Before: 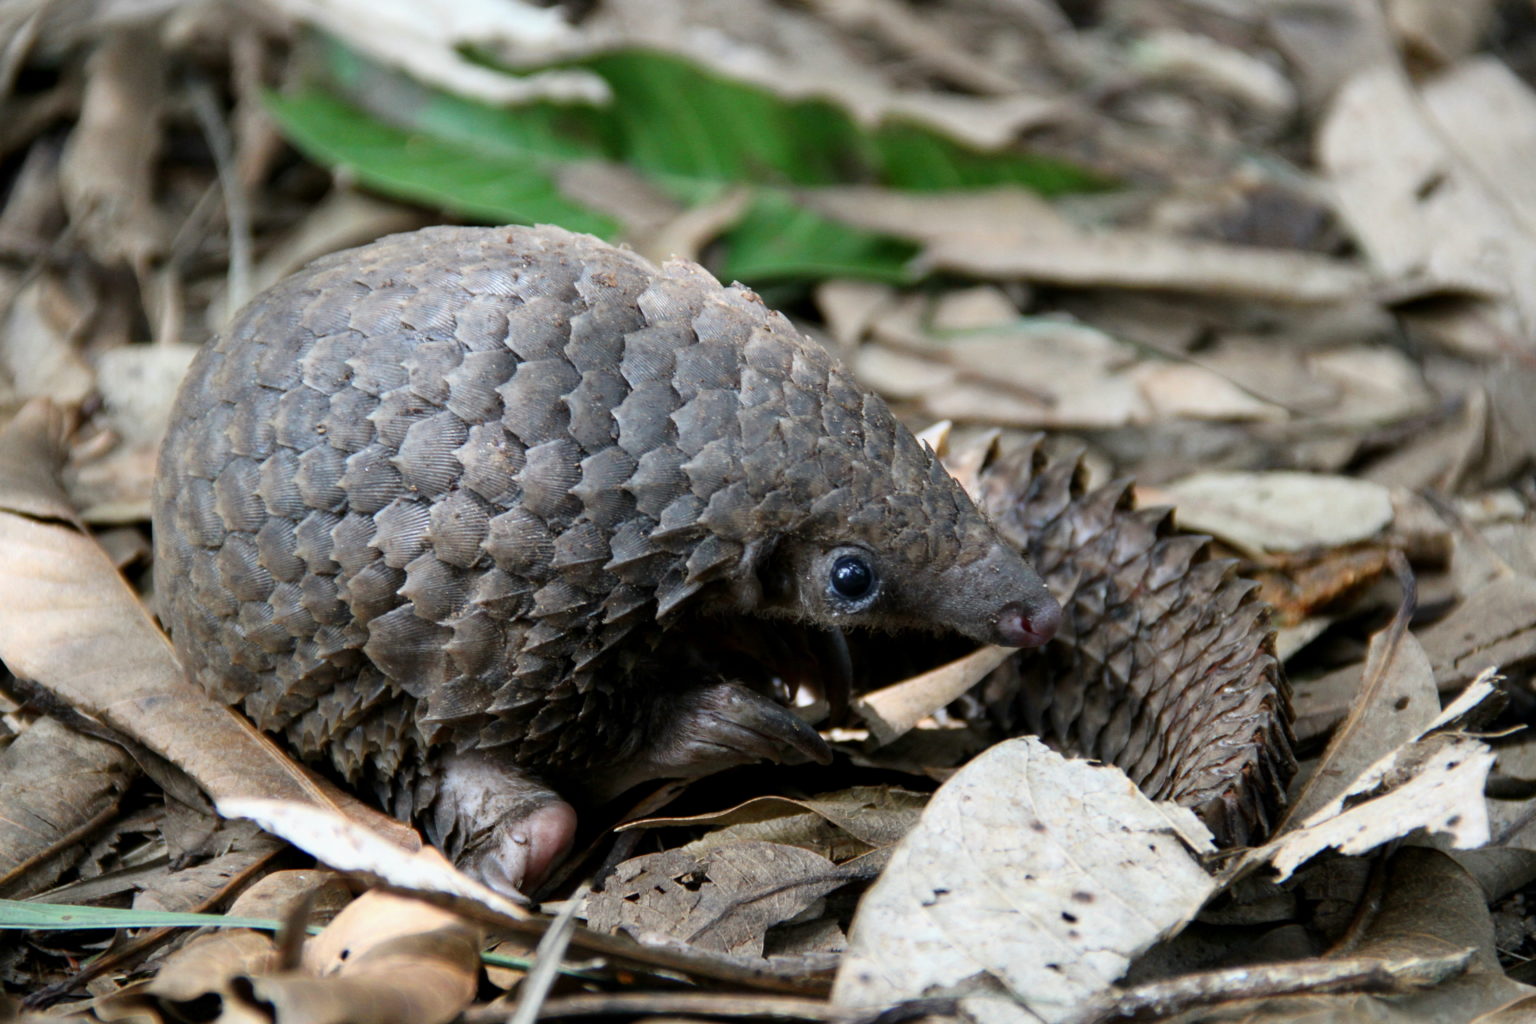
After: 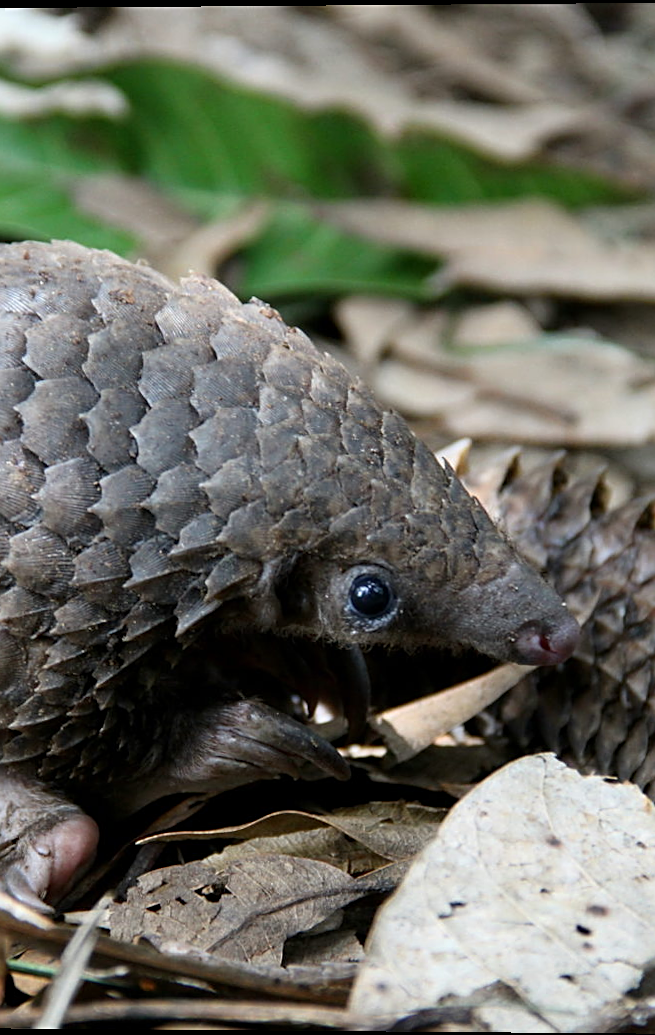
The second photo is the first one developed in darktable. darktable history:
sharpen: on, module defaults
rotate and perspective: lens shift (vertical) 0.048, lens shift (horizontal) -0.024, automatic cropping off
crop: left 31.229%, right 27.105%
